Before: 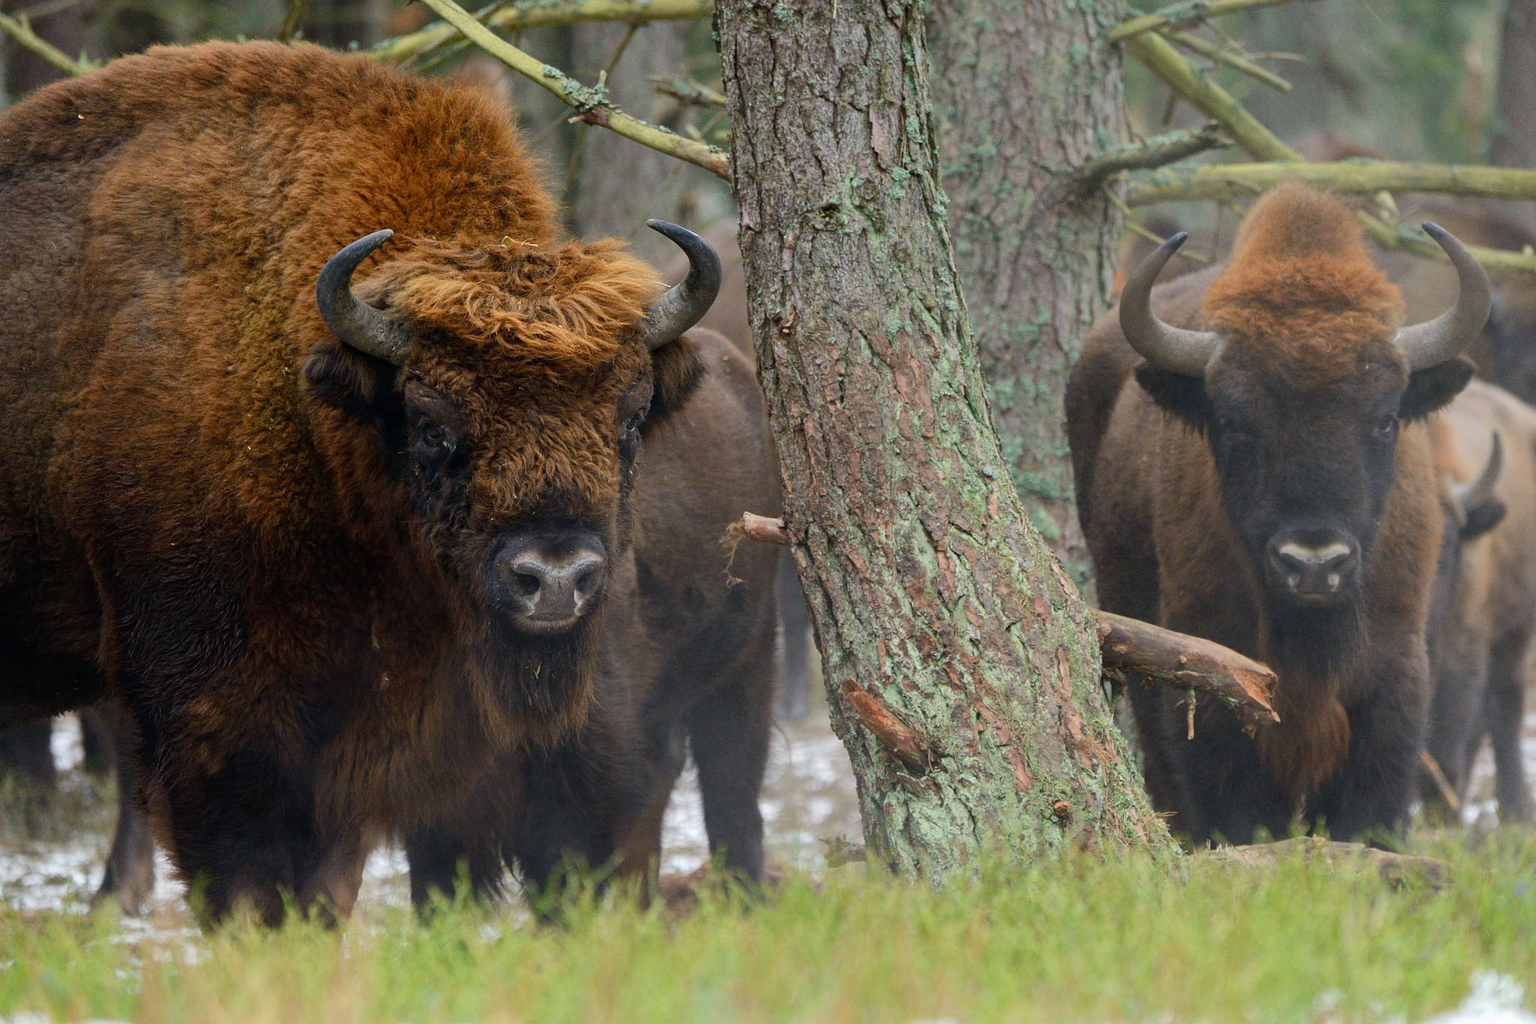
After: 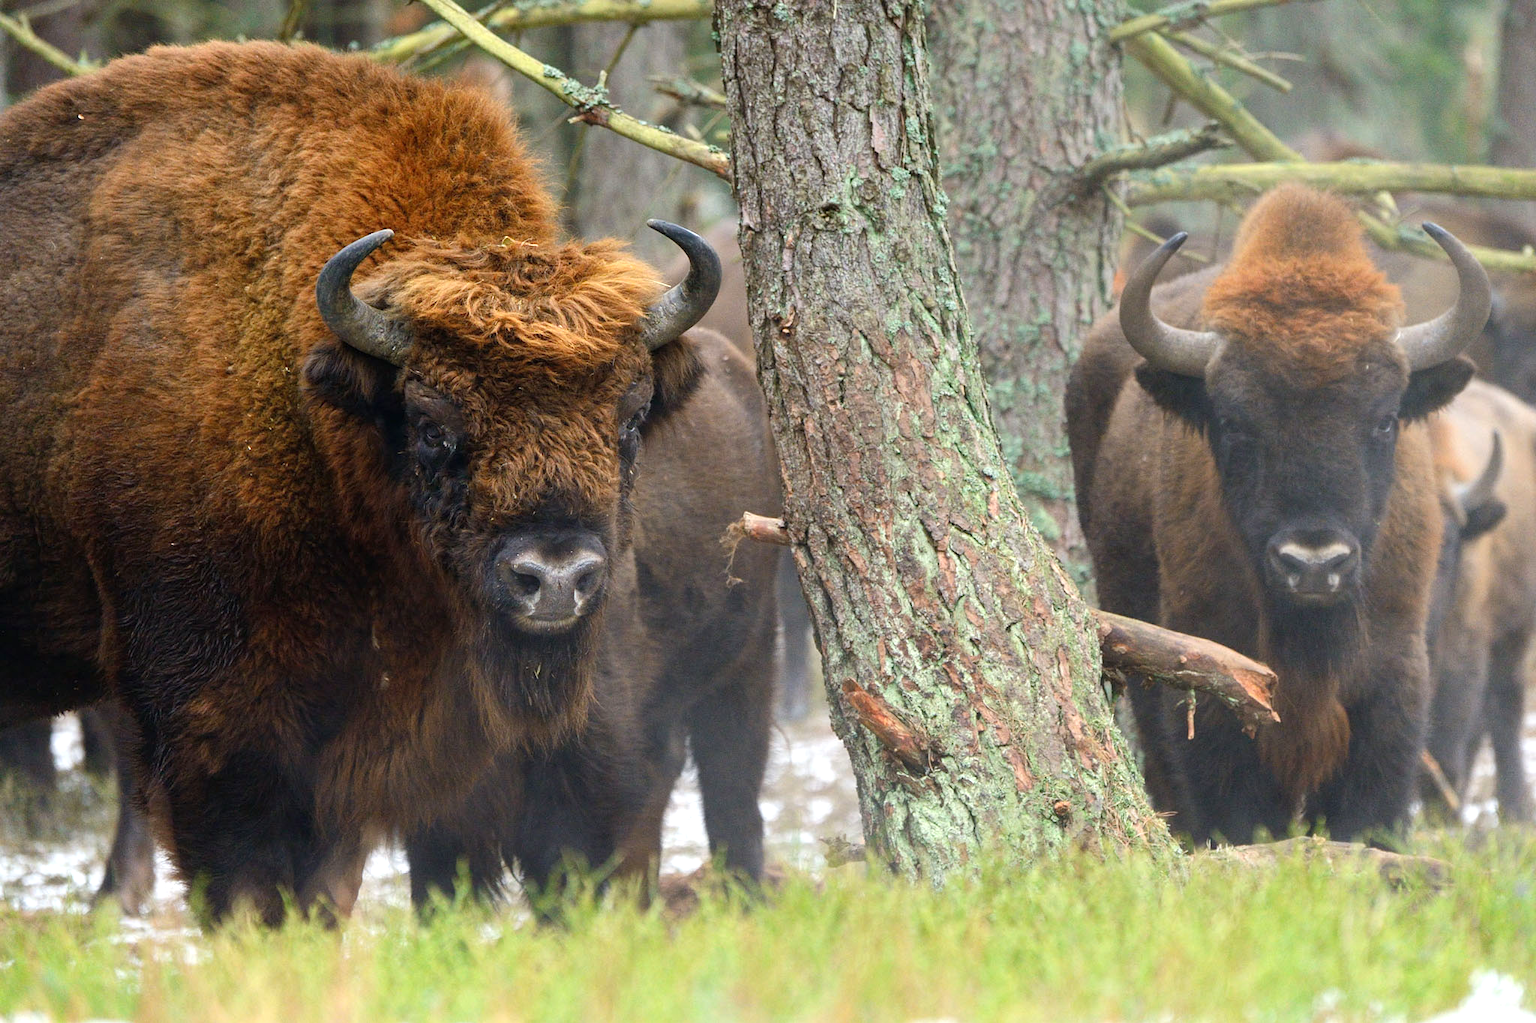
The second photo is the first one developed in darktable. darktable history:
exposure: black level correction 0, exposure 0.687 EV, compensate highlight preservation false
